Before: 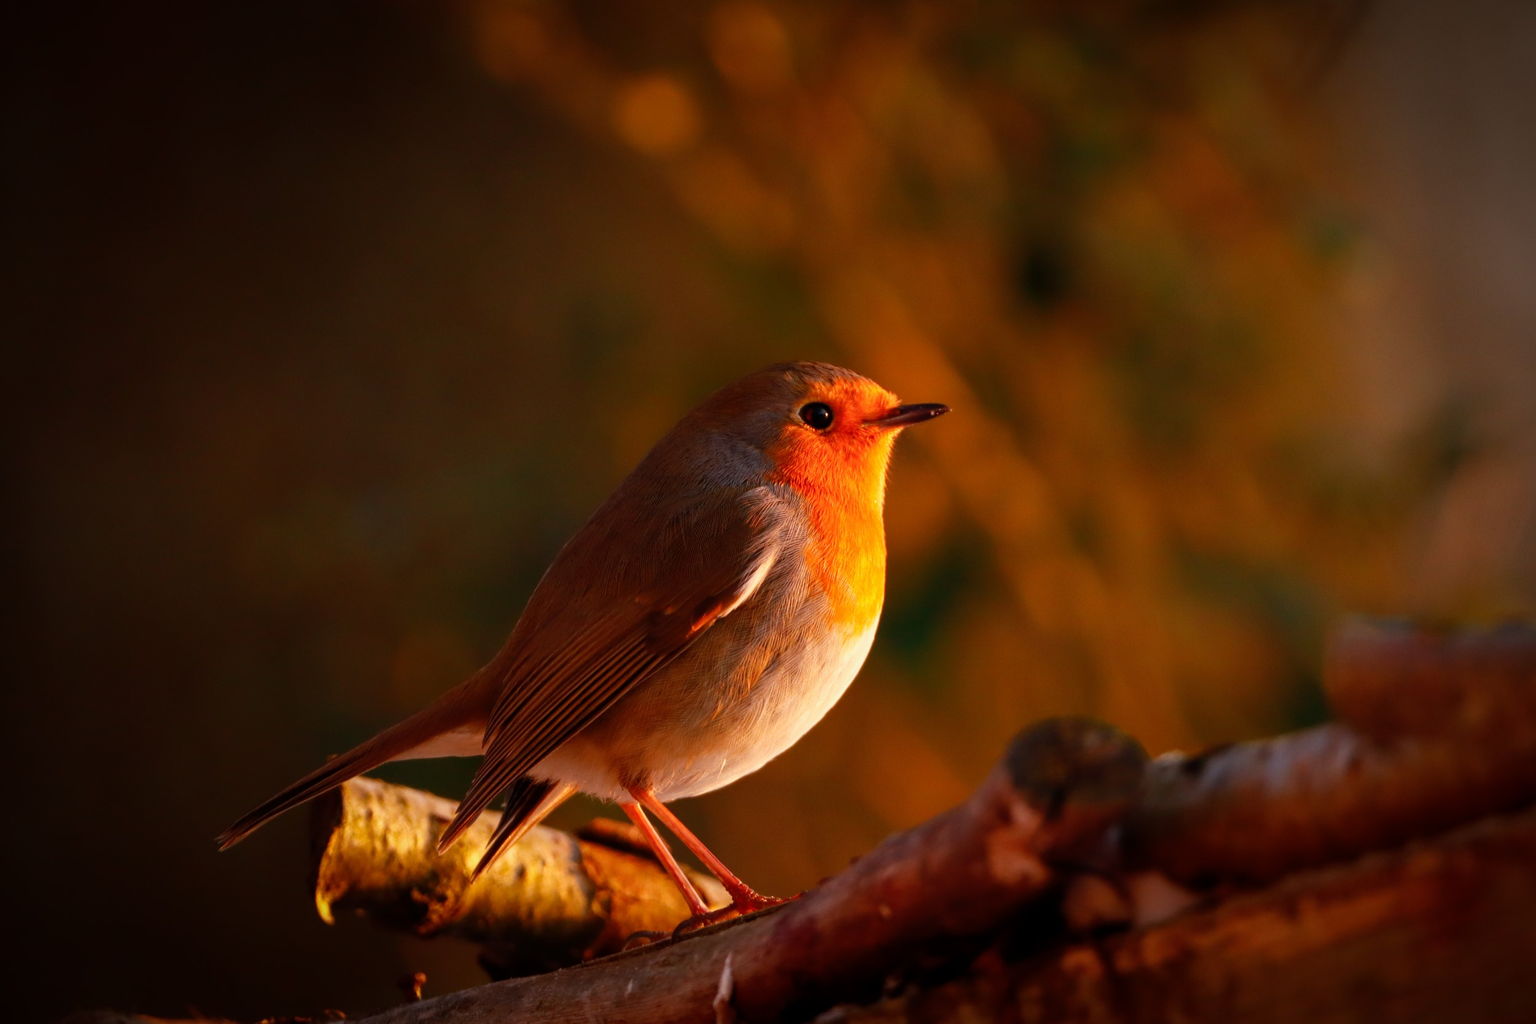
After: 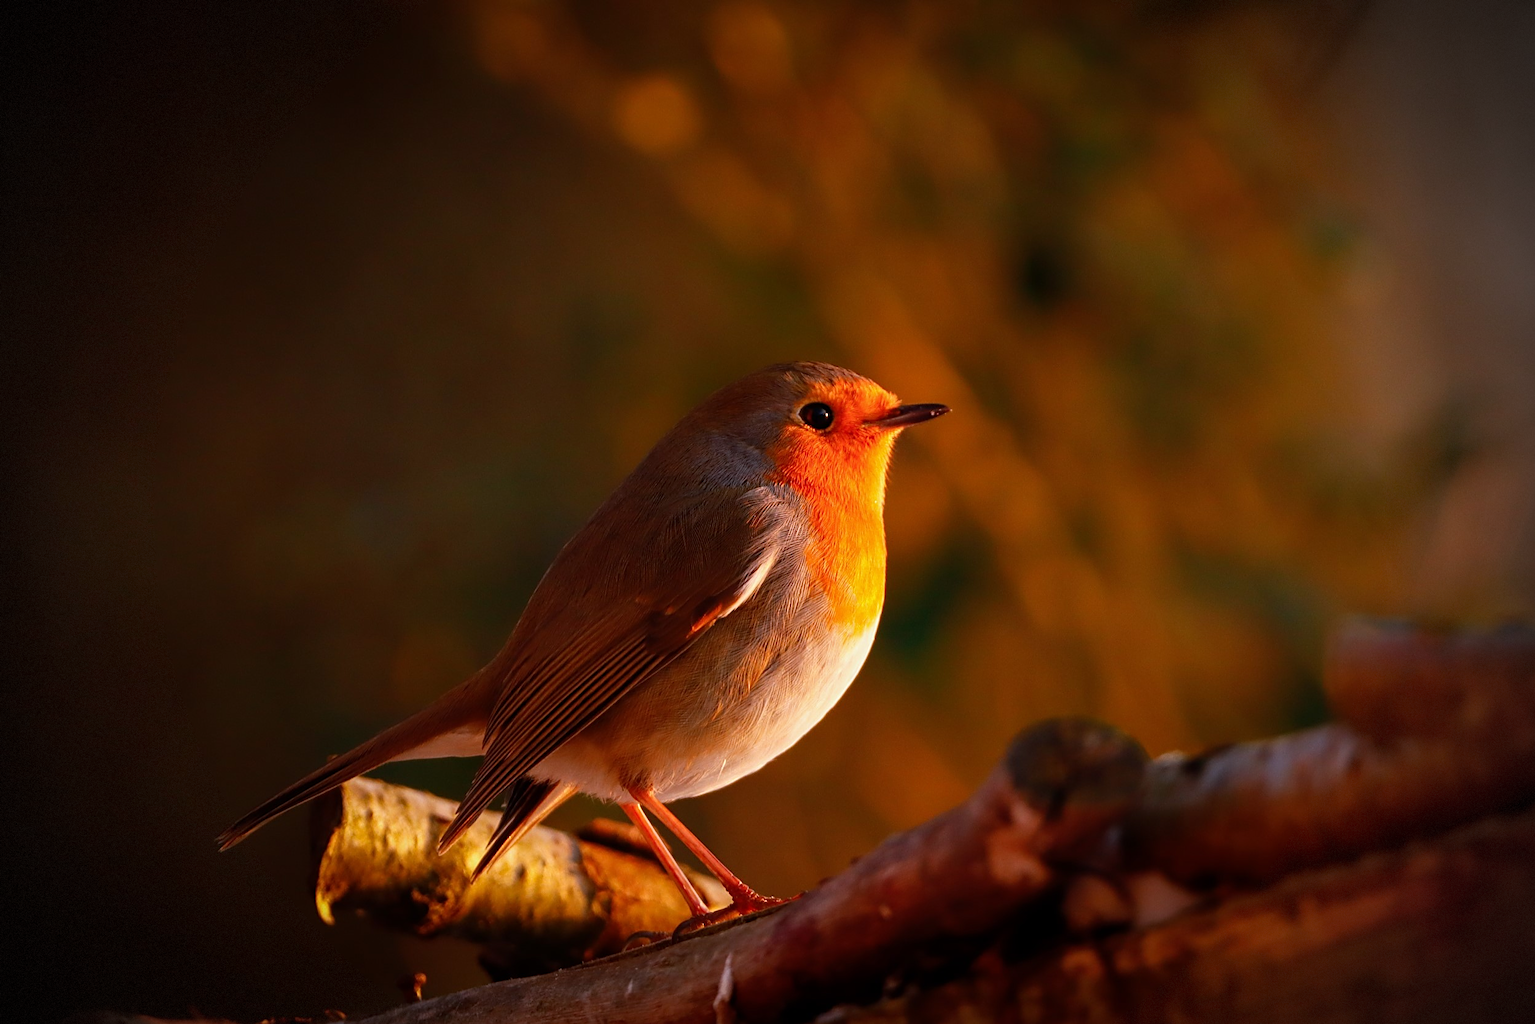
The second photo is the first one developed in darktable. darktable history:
sharpen: on, module defaults
white balance: red 0.984, blue 1.059
vignetting: dithering 8-bit output, unbound false
